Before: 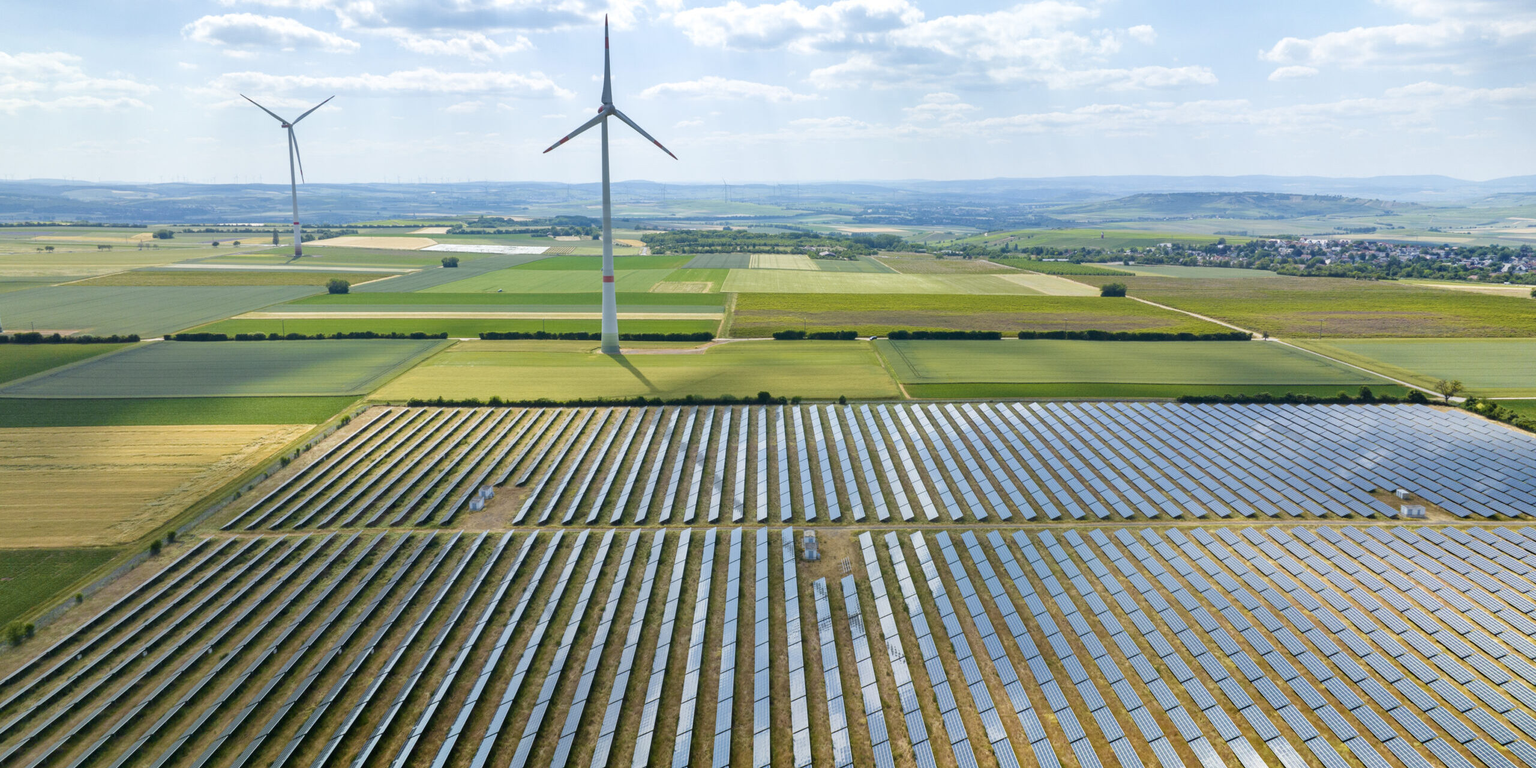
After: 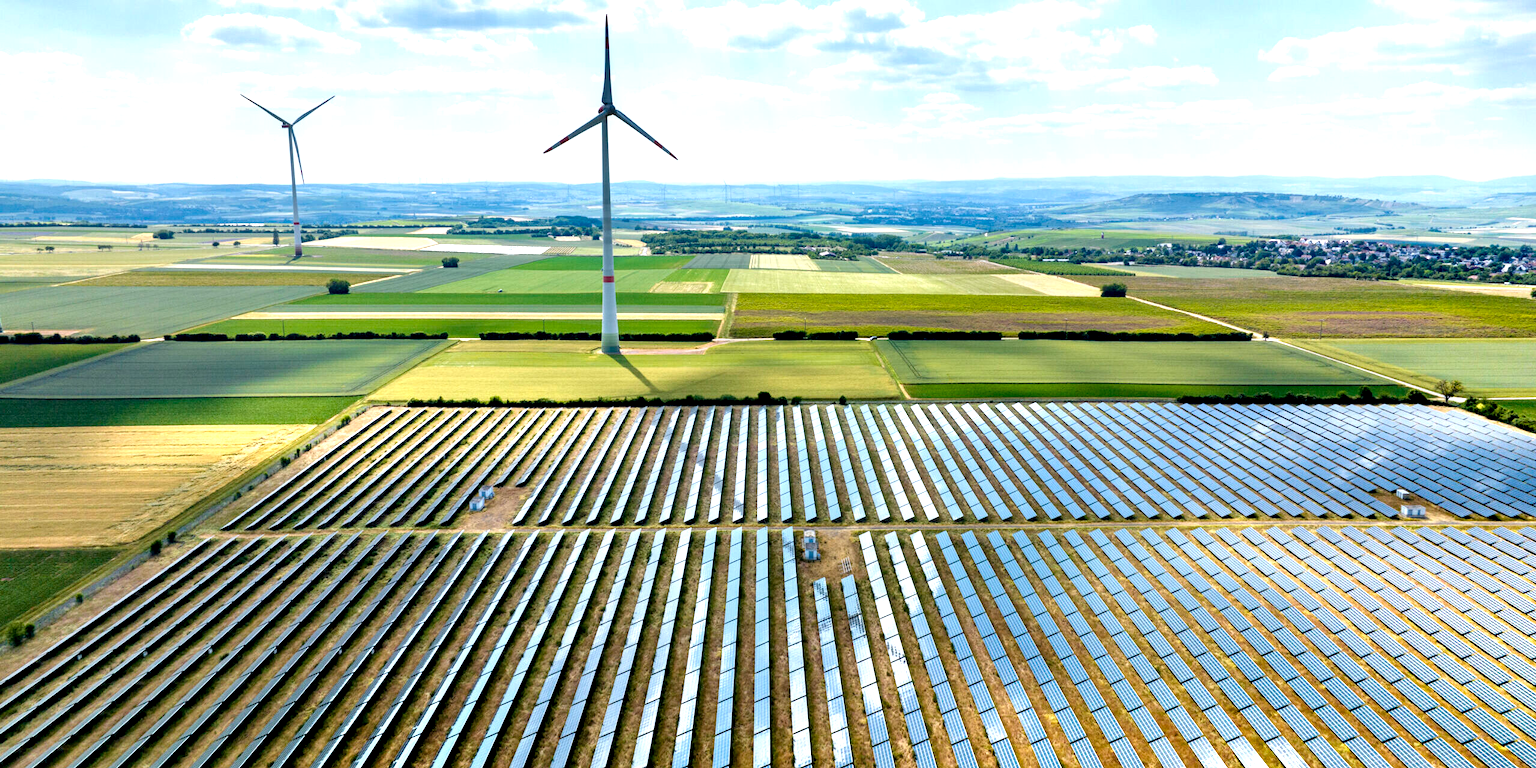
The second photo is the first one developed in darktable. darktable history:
tone equalizer: -8 EV -0.418 EV, -7 EV -0.418 EV, -6 EV -0.337 EV, -5 EV -0.25 EV, -3 EV 0.204 EV, -2 EV 0.348 EV, -1 EV 0.397 EV, +0 EV 0.446 EV
contrast equalizer: y [[0.6 ×6], [0.55 ×6], [0 ×6], [0 ×6], [0 ×6]]
